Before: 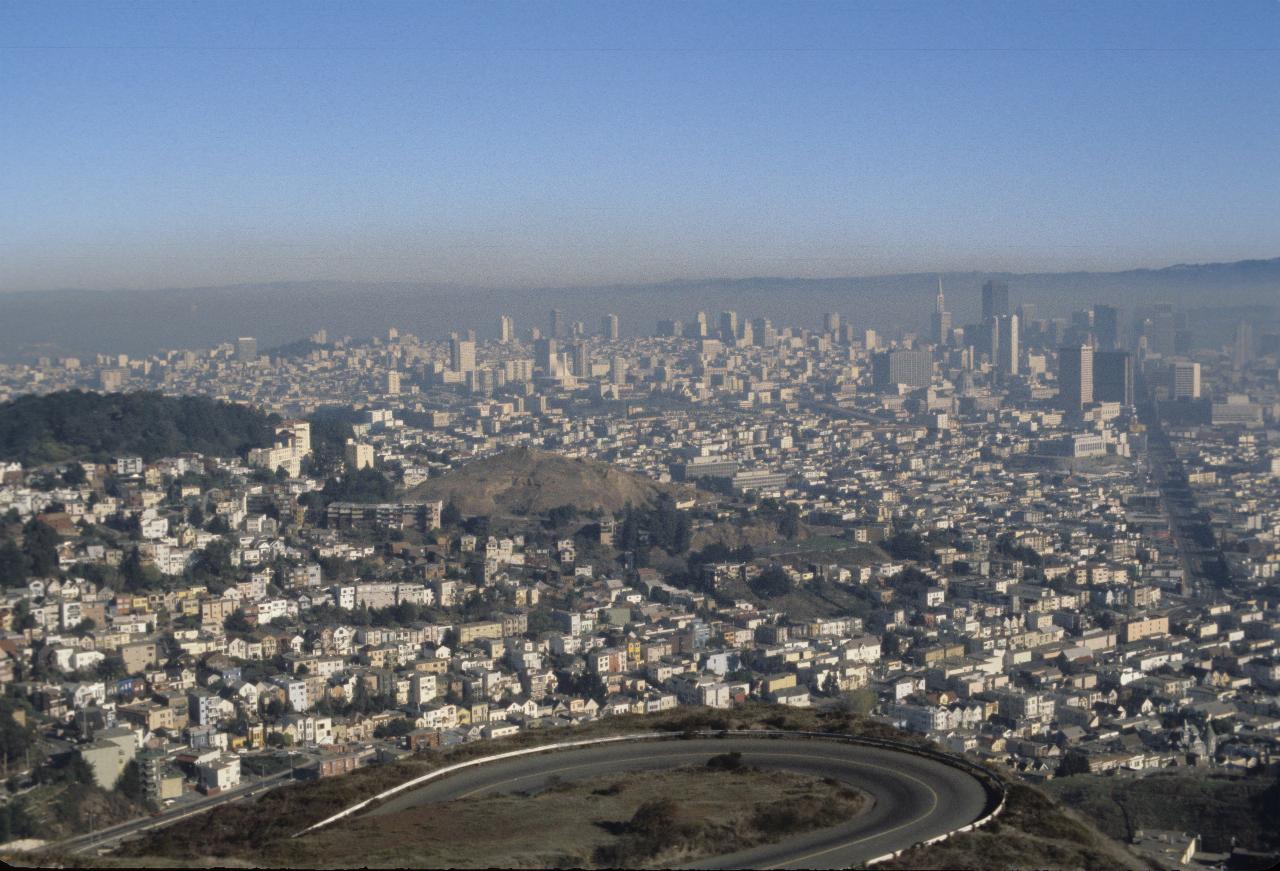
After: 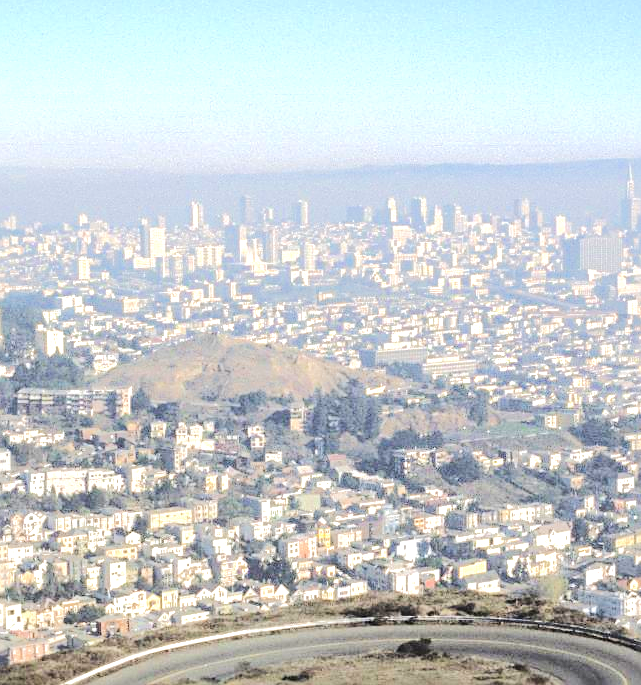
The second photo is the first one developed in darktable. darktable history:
sharpen: on, module defaults
exposure: black level correction 0, exposure 1.2 EV, compensate highlight preservation false
crop and rotate: angle 0.011°, left 24.246%, top 13.131%, right 25.584%, bottom 8.111%
tone equalizer: -7 EV 0.161 EV, -6 EV 0.586 EV, -5 EV 1.14 EV, -4 EV 1.37 EV, -3 EV 1.18 EV, -2 EV 0.6 EV, -1 EV 0.164 EV, edges refinement/feathering 500, mask exposure compensation -1.57 EV, preserve details no
